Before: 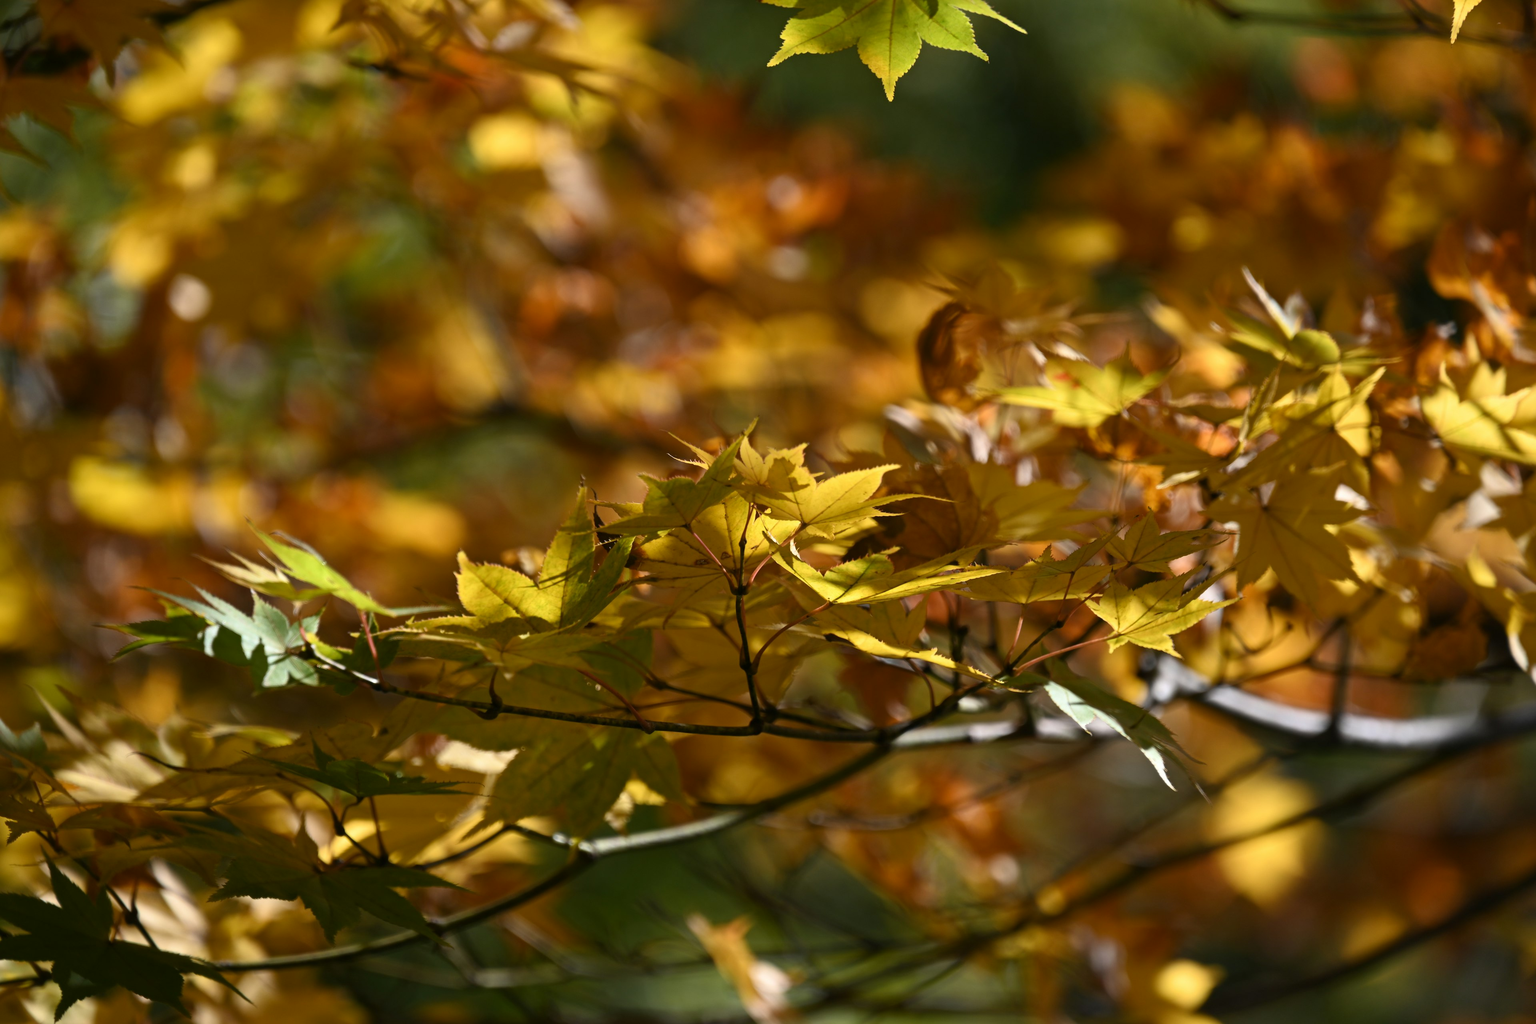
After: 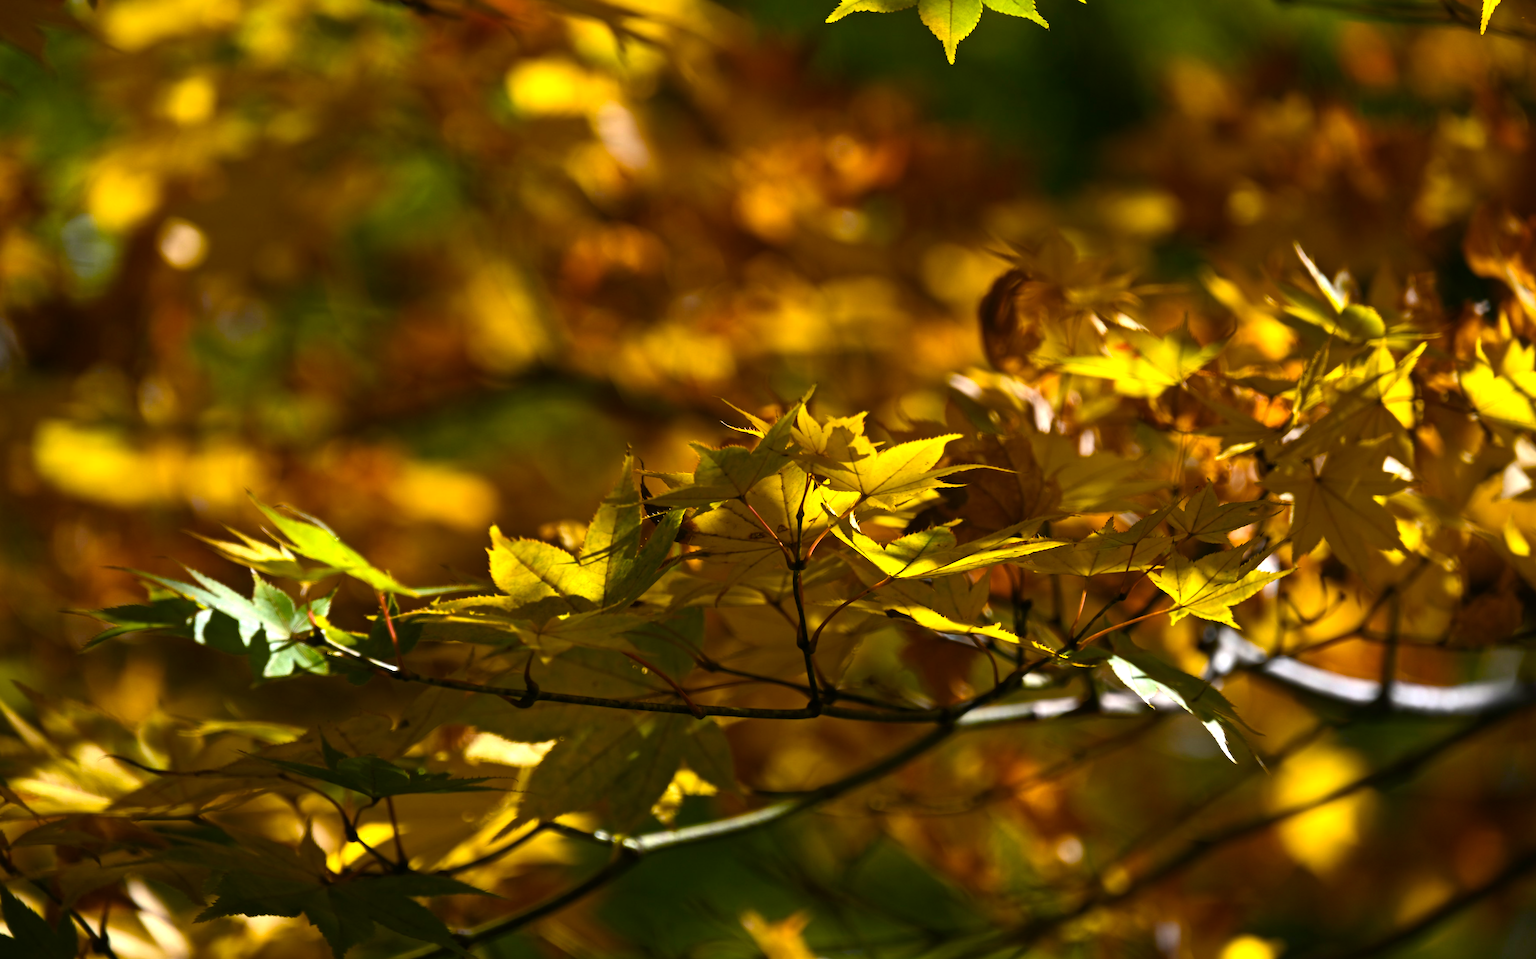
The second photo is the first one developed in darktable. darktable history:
crop and rotate: left 2.536%, right 1.107%, bottom 2.246%
white balance: emerald 1
rotate and perspective: rotation -0.013°, lens shift (vertical) -0.027, lens shift (horizontal) 0.178, crop left 0.016, crop right 0.989, crop top 0.082, crop bottom 0.918
color balance rgb: linear chroma grading › global chroma 9%, perceptual saturation grading › global saturation 36%, perceptual saturation grading › shadows 35%, perceptual brilliance grading › global brilliance 15%, perceptual brilliance grading › shadows -35%, global vibrance 15%
